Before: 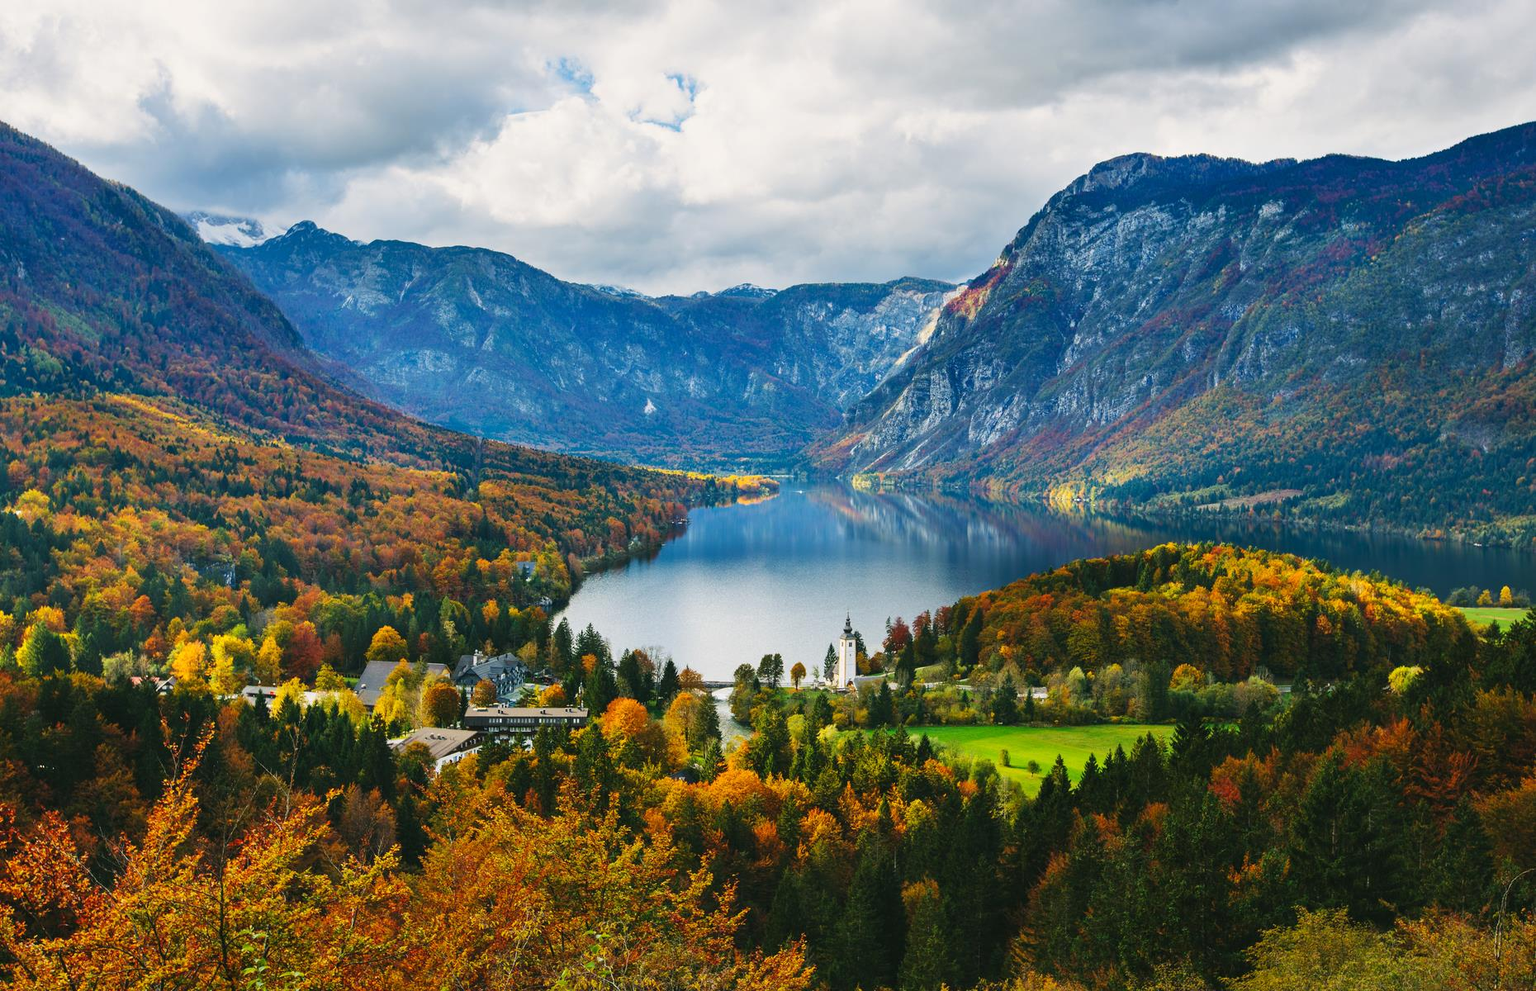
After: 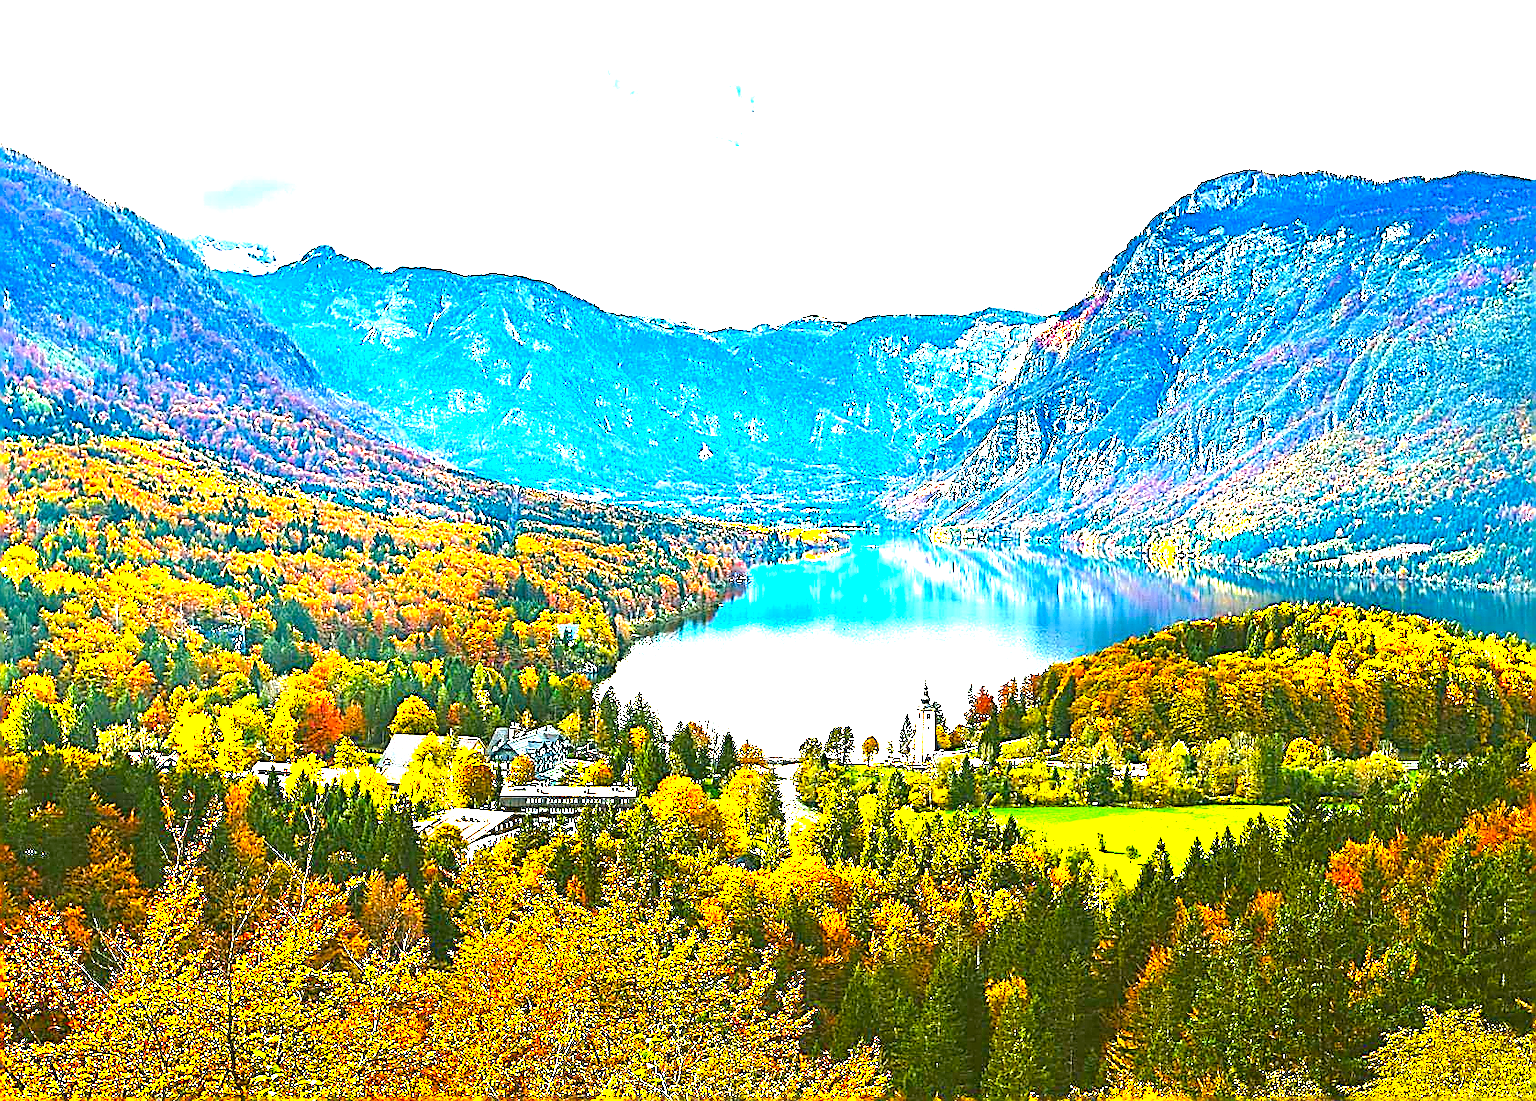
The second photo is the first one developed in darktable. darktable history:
color balance rgb: power › chroma 2.493%, power › hue 67.17°, highlights gain › chroma 1.574%, highlights gain › hue 57.35°, global offset › hue 172.28°, perceptual saturation grading › global saturation 36.886%, perceptual saturation grading › shadows 35.982%, global vibrance 14.458%
sharpen: amount 1.864
crop and rotate: left 1.019%, right 8.932%
exposure: black level correction 0.001, exposure 2.673 EV, compensate highlight preservation false
tone curve: curves: ch0 [(0, 0) (0.003, 0.032) (0.011, 0.04) (0.025, 0.058) (0.044, 0.084) (0.069, 0.107) (0.1, 0.13) (0.136, 0.158) (0.177, 0.193) (0.224, 0.236) (0.277, 0.283) (0.335, 0.335) (0.399, 0.399) (0.468, 0.467) (0.543, 0.533) (0.623, 0.612) (0.709, 0.698) (0.801, 0.776) (0.898, 0.848) (1, 1)], color space Lab, linked channels, preserve colors none
contrast equalizer: y [[0.524 ×6], [0.512 ×6], [0.379 ×6], [0 ×6], [0 ×6]]
